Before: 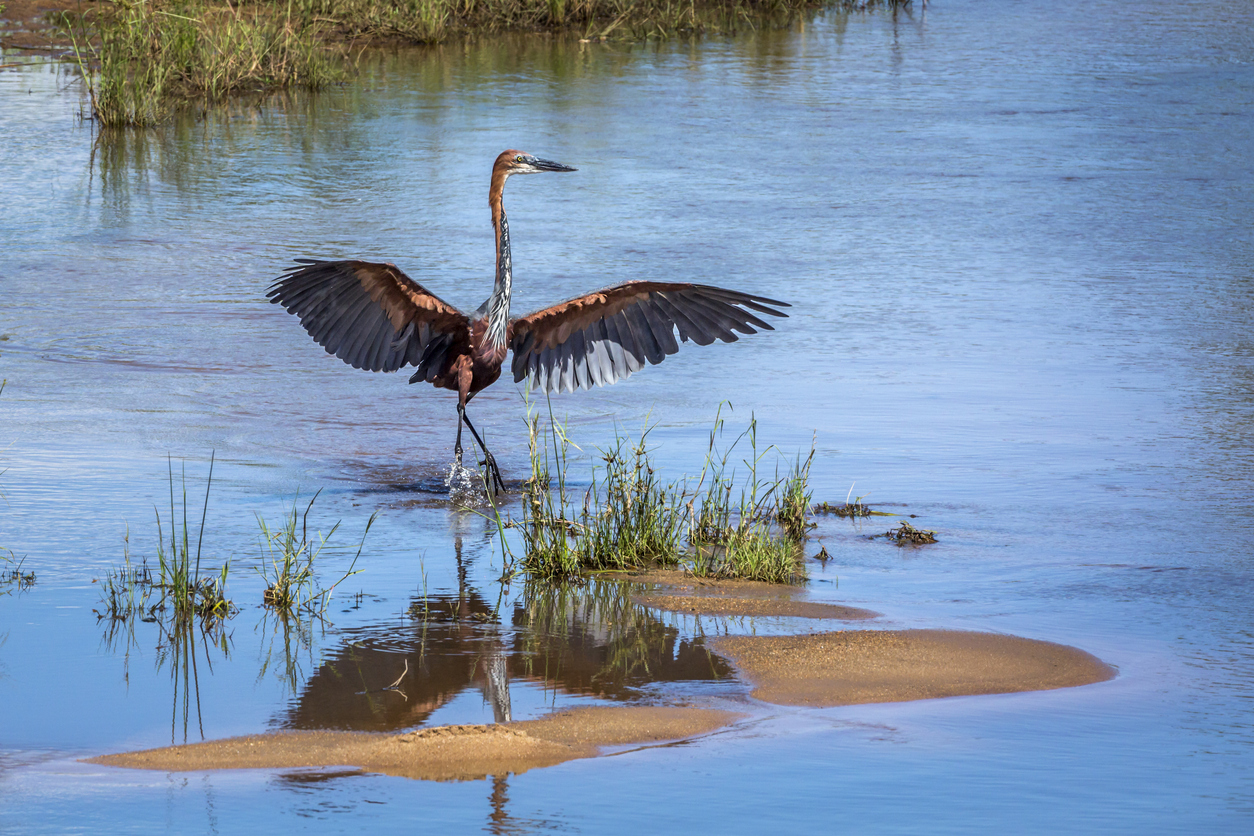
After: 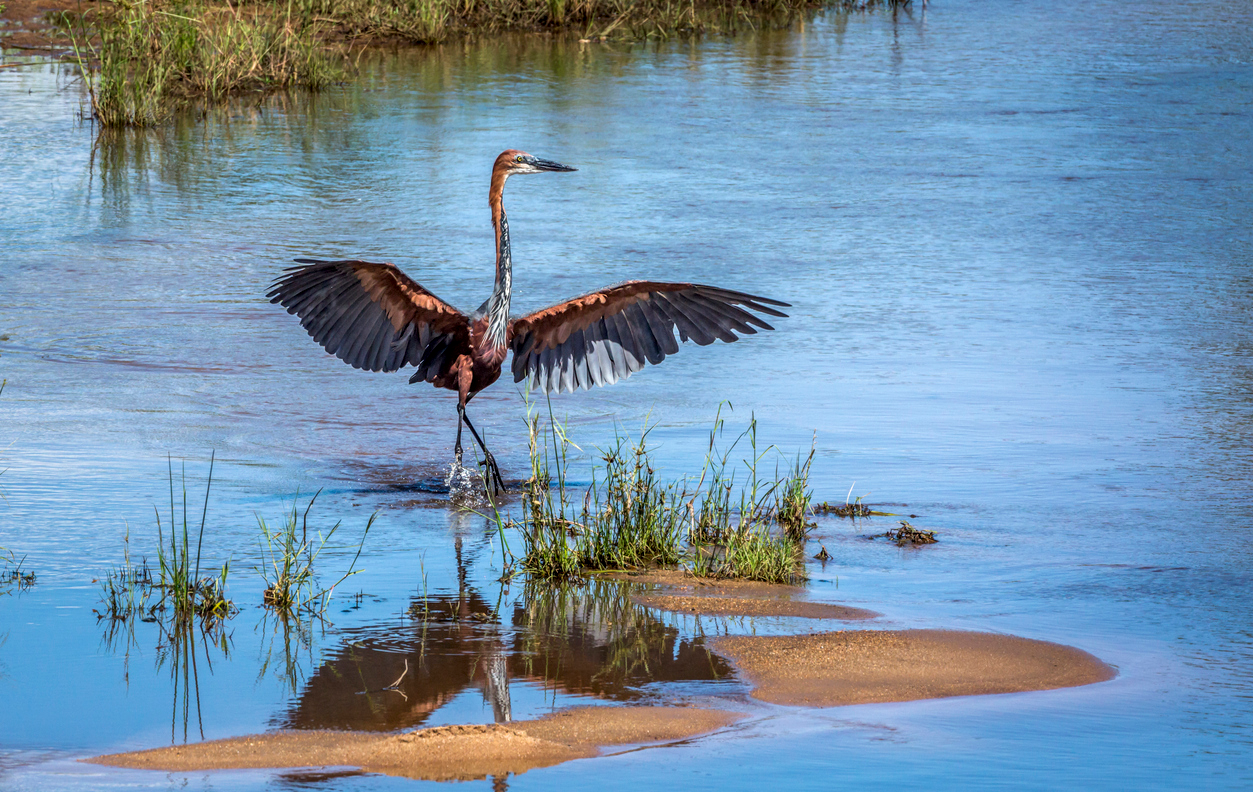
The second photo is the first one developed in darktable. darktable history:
crop and rotate: top 0.006%, bottom 5.224%
local contrast: on, module defaults
